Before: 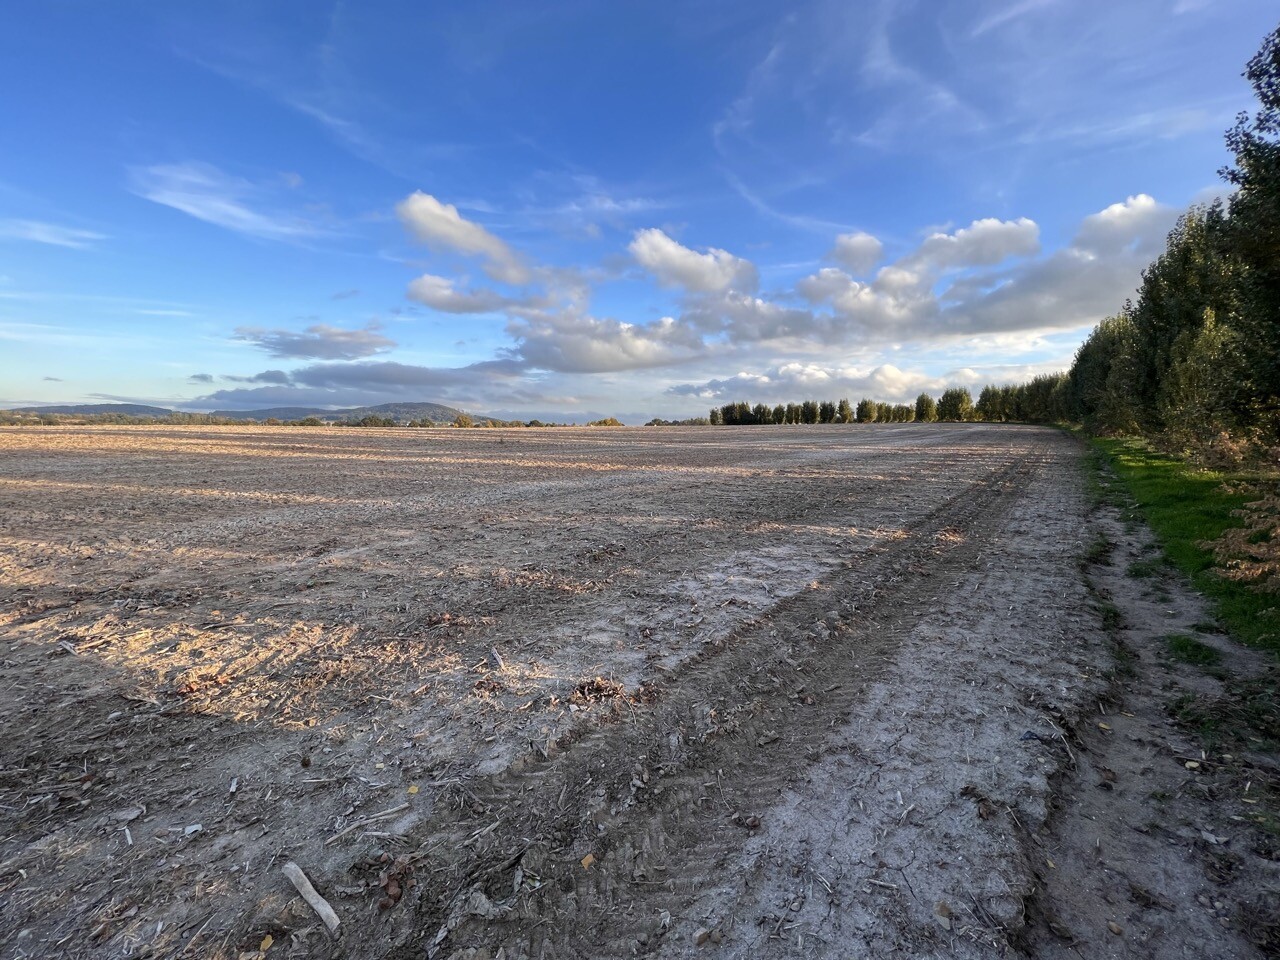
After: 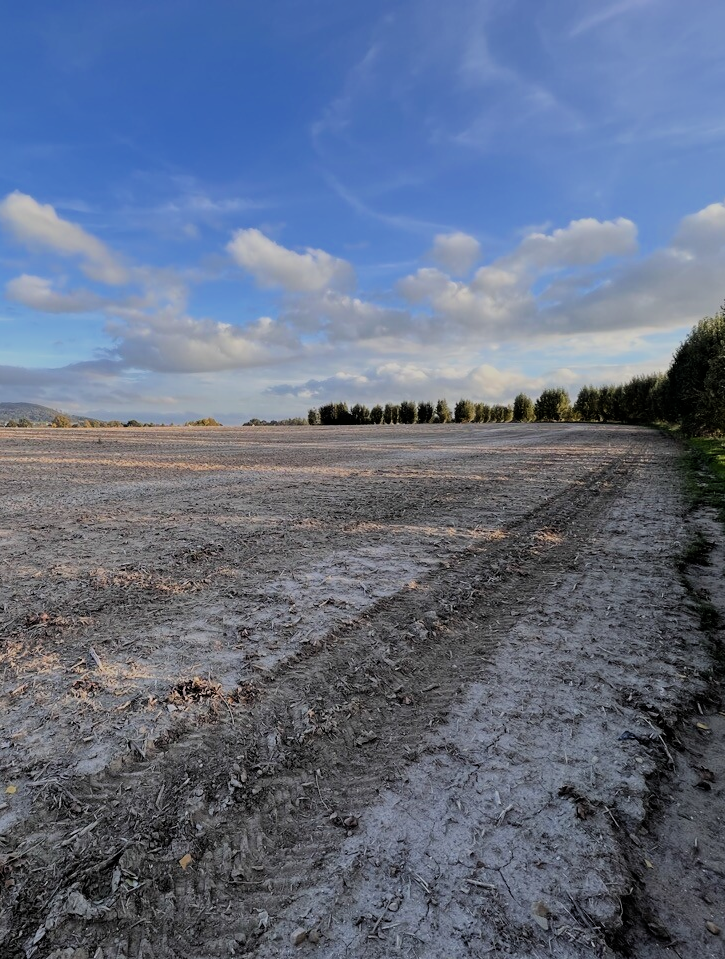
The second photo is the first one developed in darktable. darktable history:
crop: left 31.458%, top 0%, right 11.876%
filmic rgb: black relative exposure -6.15 EV, white relative exposure 6.96 EV, hardness 2.23, color science v6 (2022)
